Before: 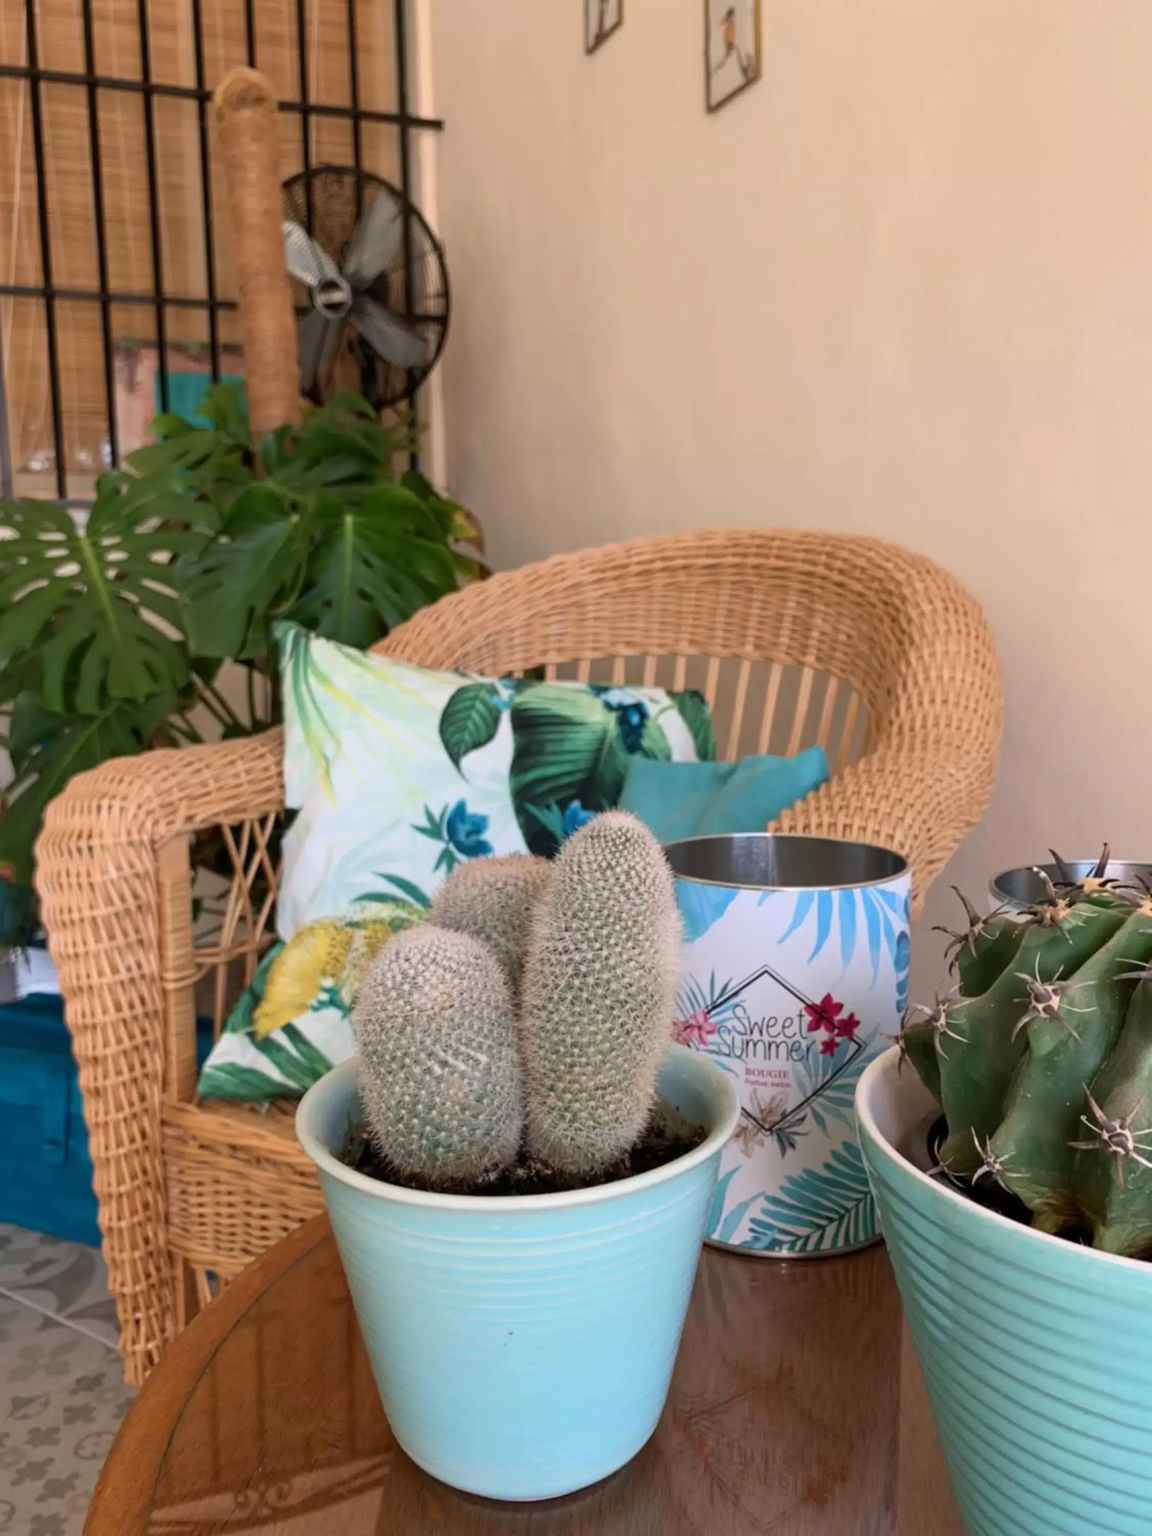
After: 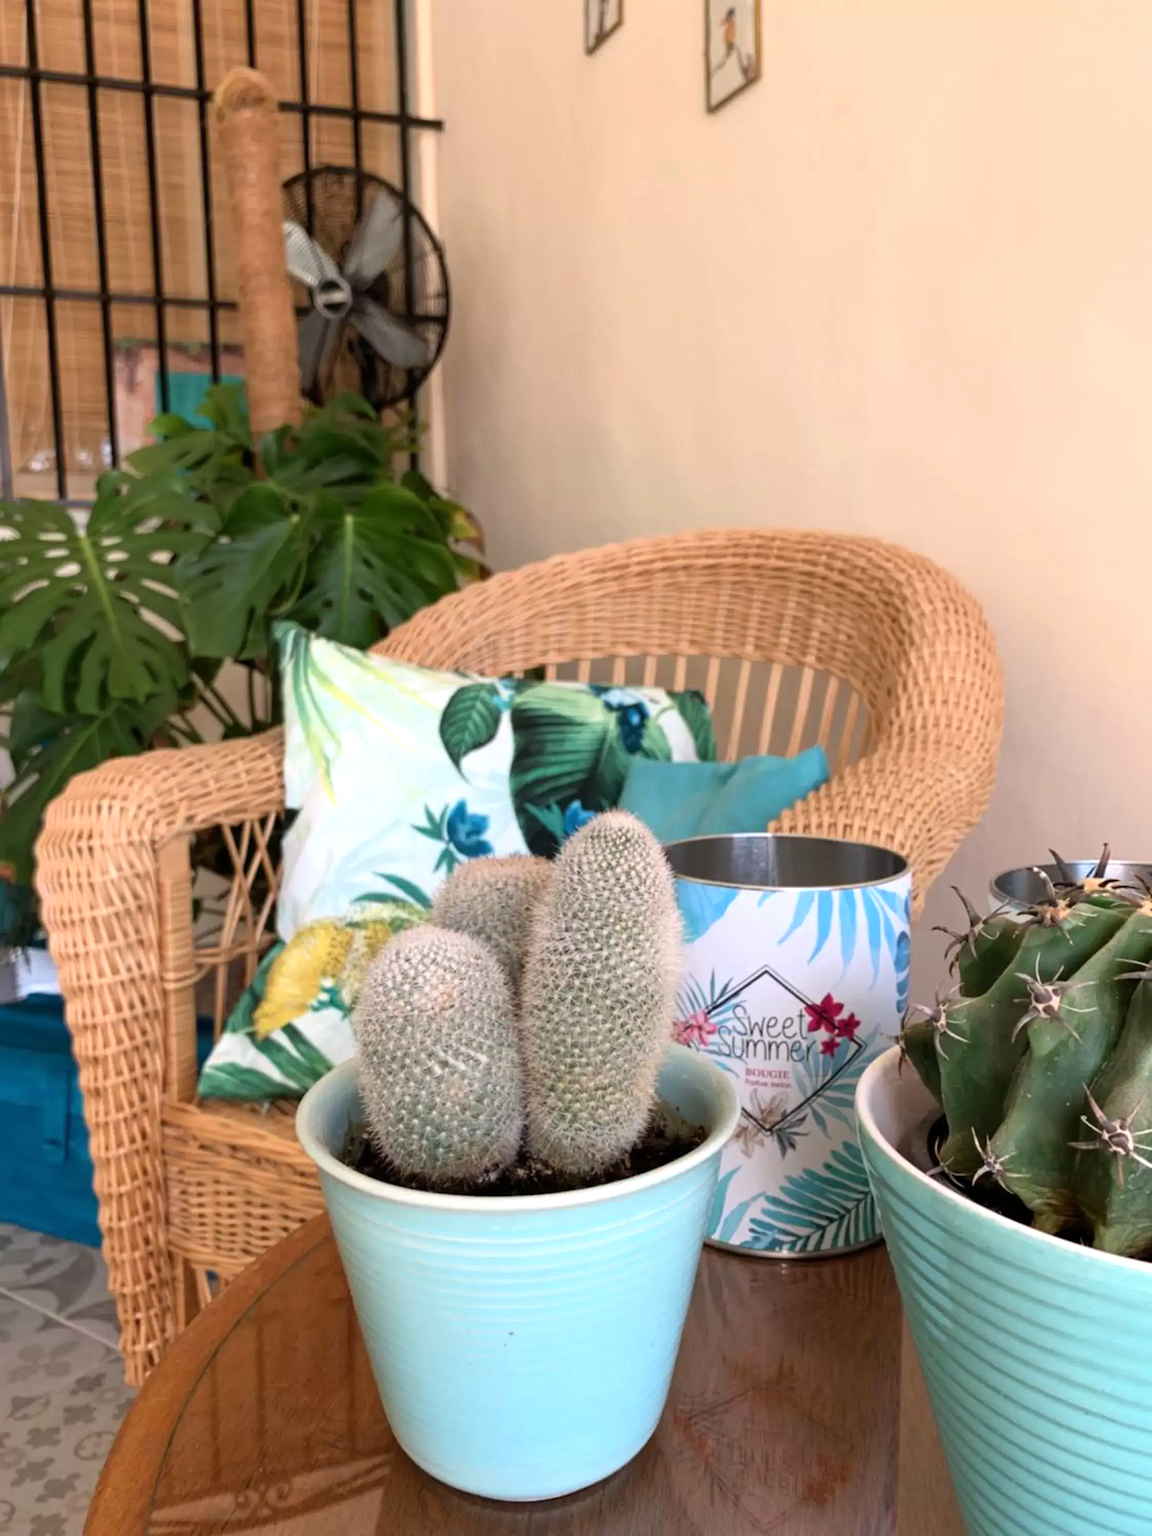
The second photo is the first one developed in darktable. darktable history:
tone equalizer: -8 EV -0.452 EV, -7 EV -0.393 EV, -6 EV -0.317 EV, -5 EV -0.184 EV, -3 EV 0.246 EV, -2 EV 0.306 EV, -1 EV 0.375 EV, +0 EV 0.434 EV
